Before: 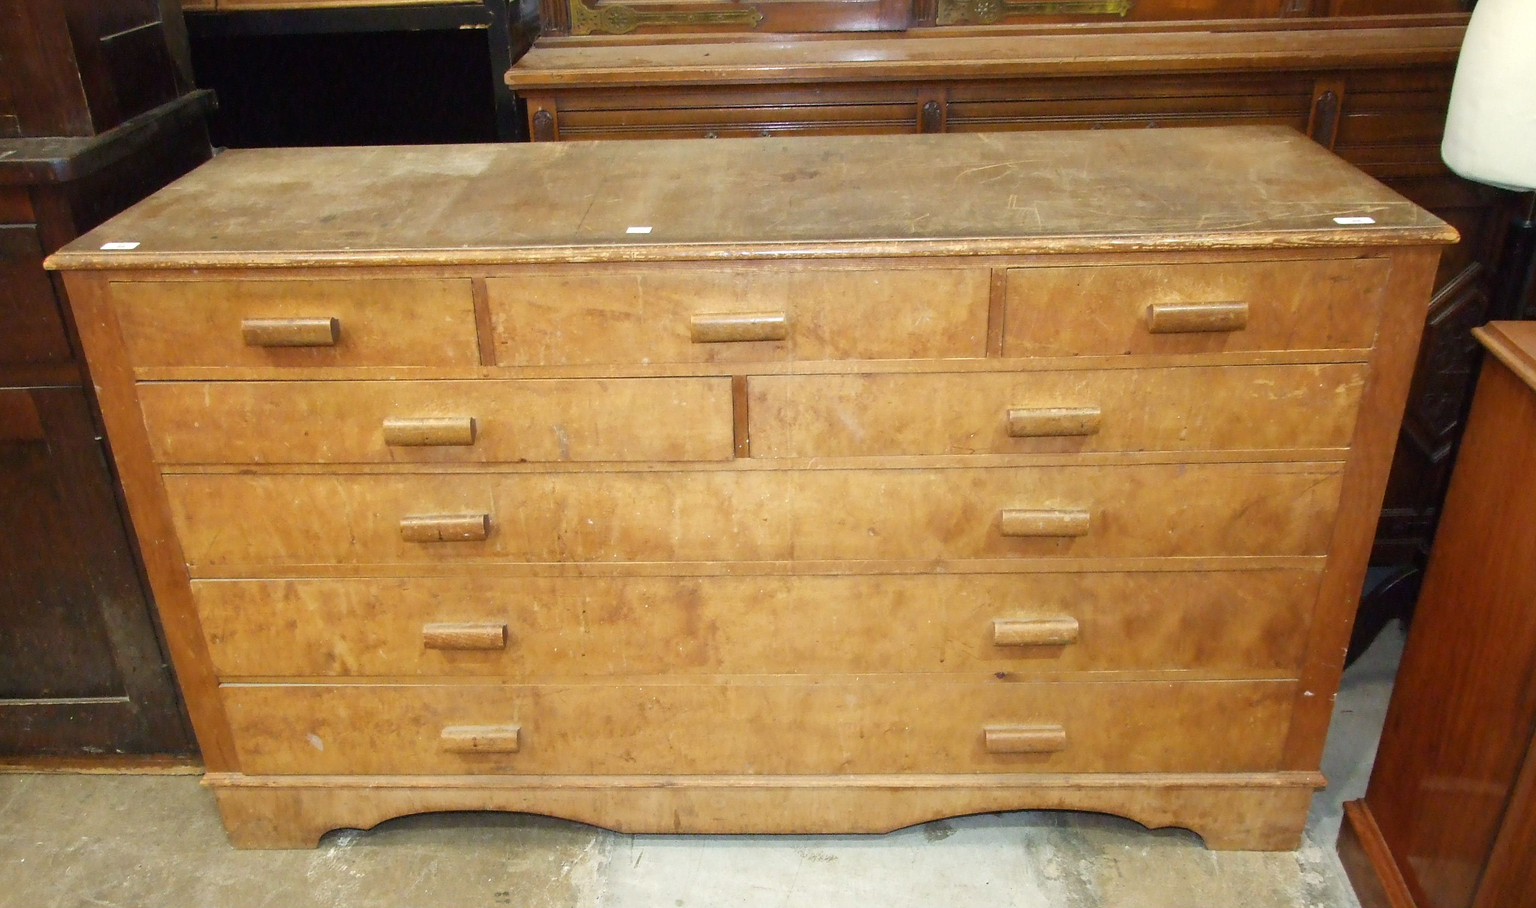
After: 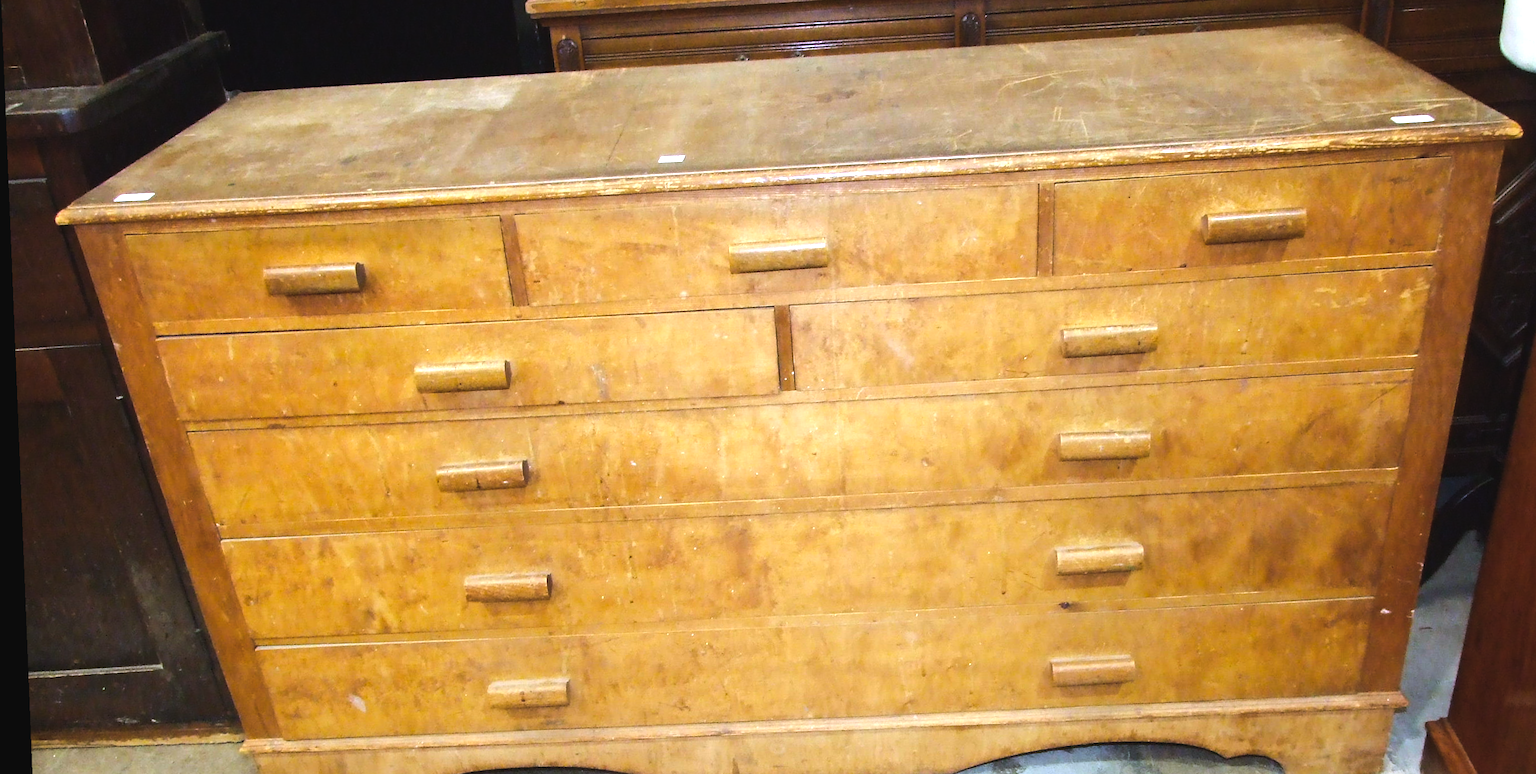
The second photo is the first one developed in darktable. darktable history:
white balance: red 0.967, blue 1.119, emerald 0.756
rotate and perspective: rotation -2.29°, automatic cropping off
color balance rgb: global offset › luminance 0.71%, perceptual saturation grading › global saturation -11.5%, perceptual brilliance grading › highlights 17.77%, perceptual brilliance grading › mid-tones 31.71%, perceptual brilliance grading › shadows -31.01%, global vibrance 50%
crop and rotate: angle 0.03°, top 11.643%, right 5.651%, bottom 11.189%
